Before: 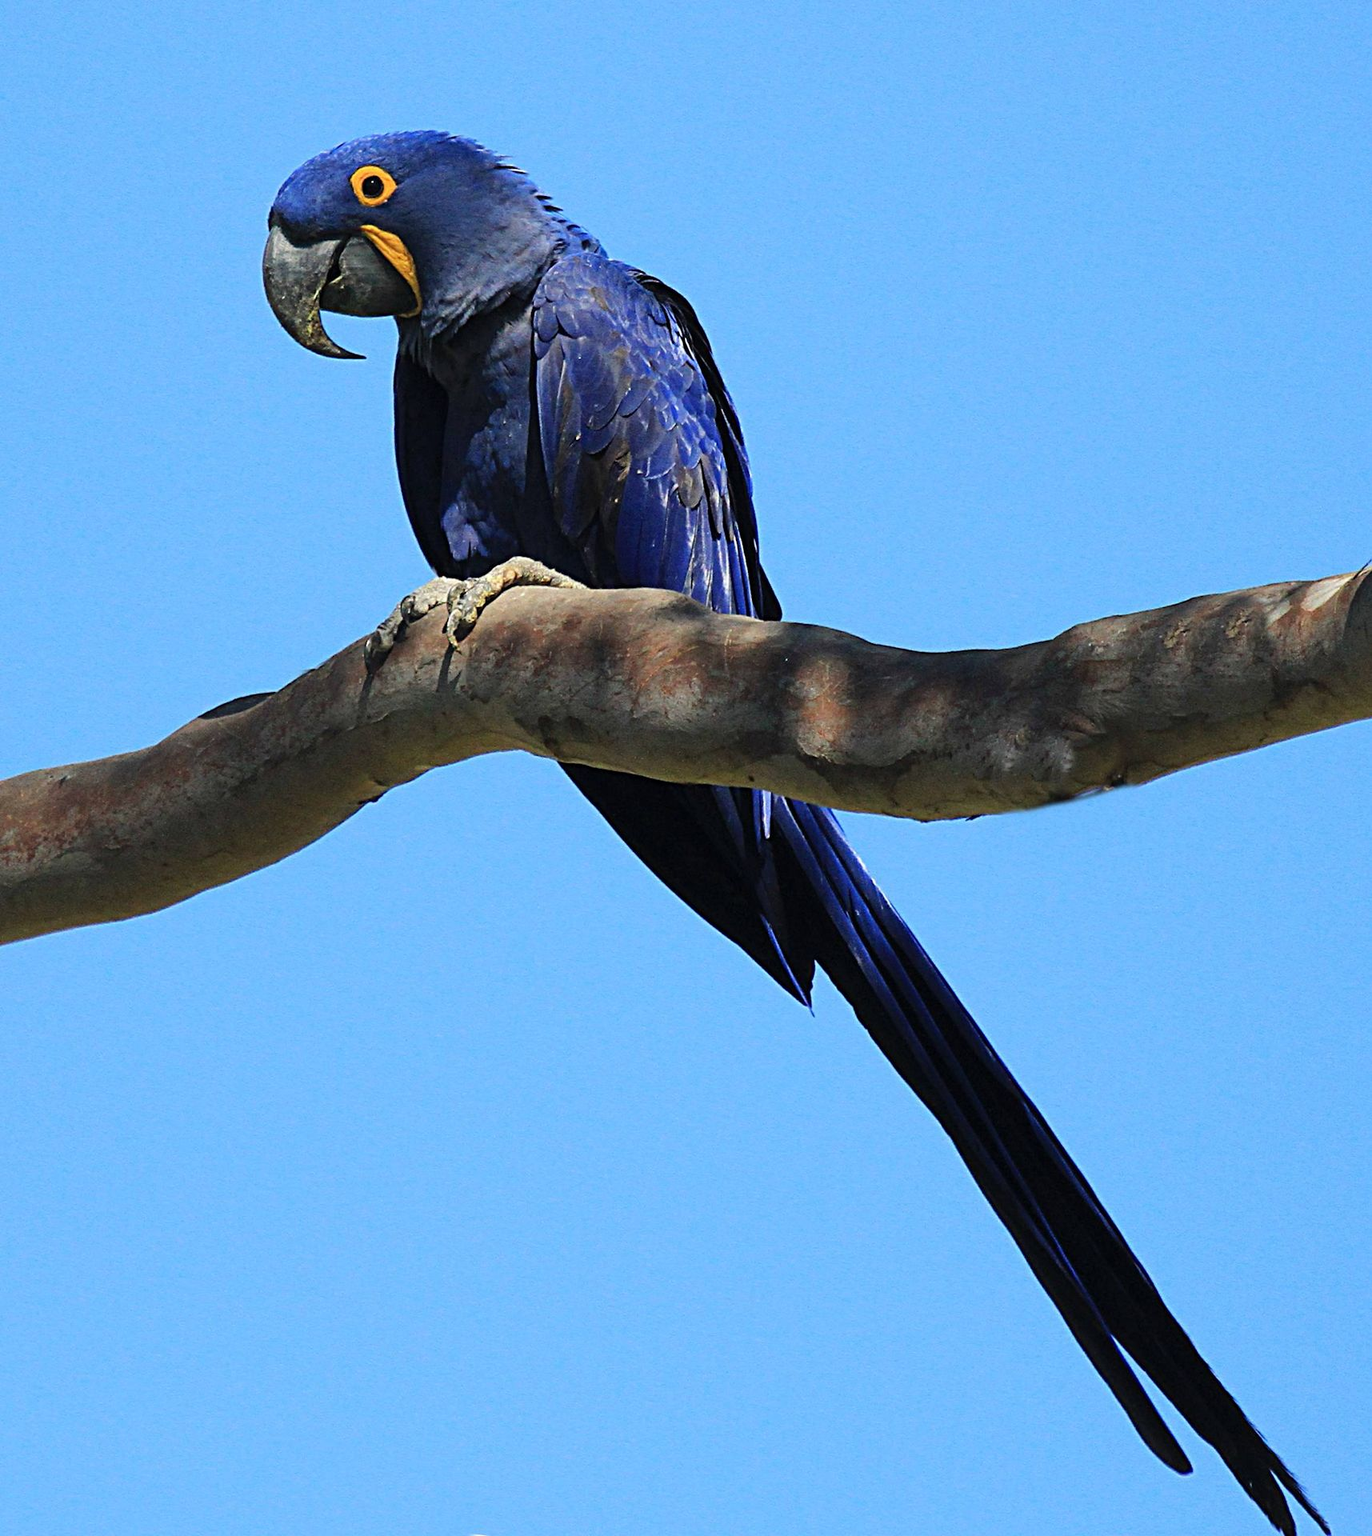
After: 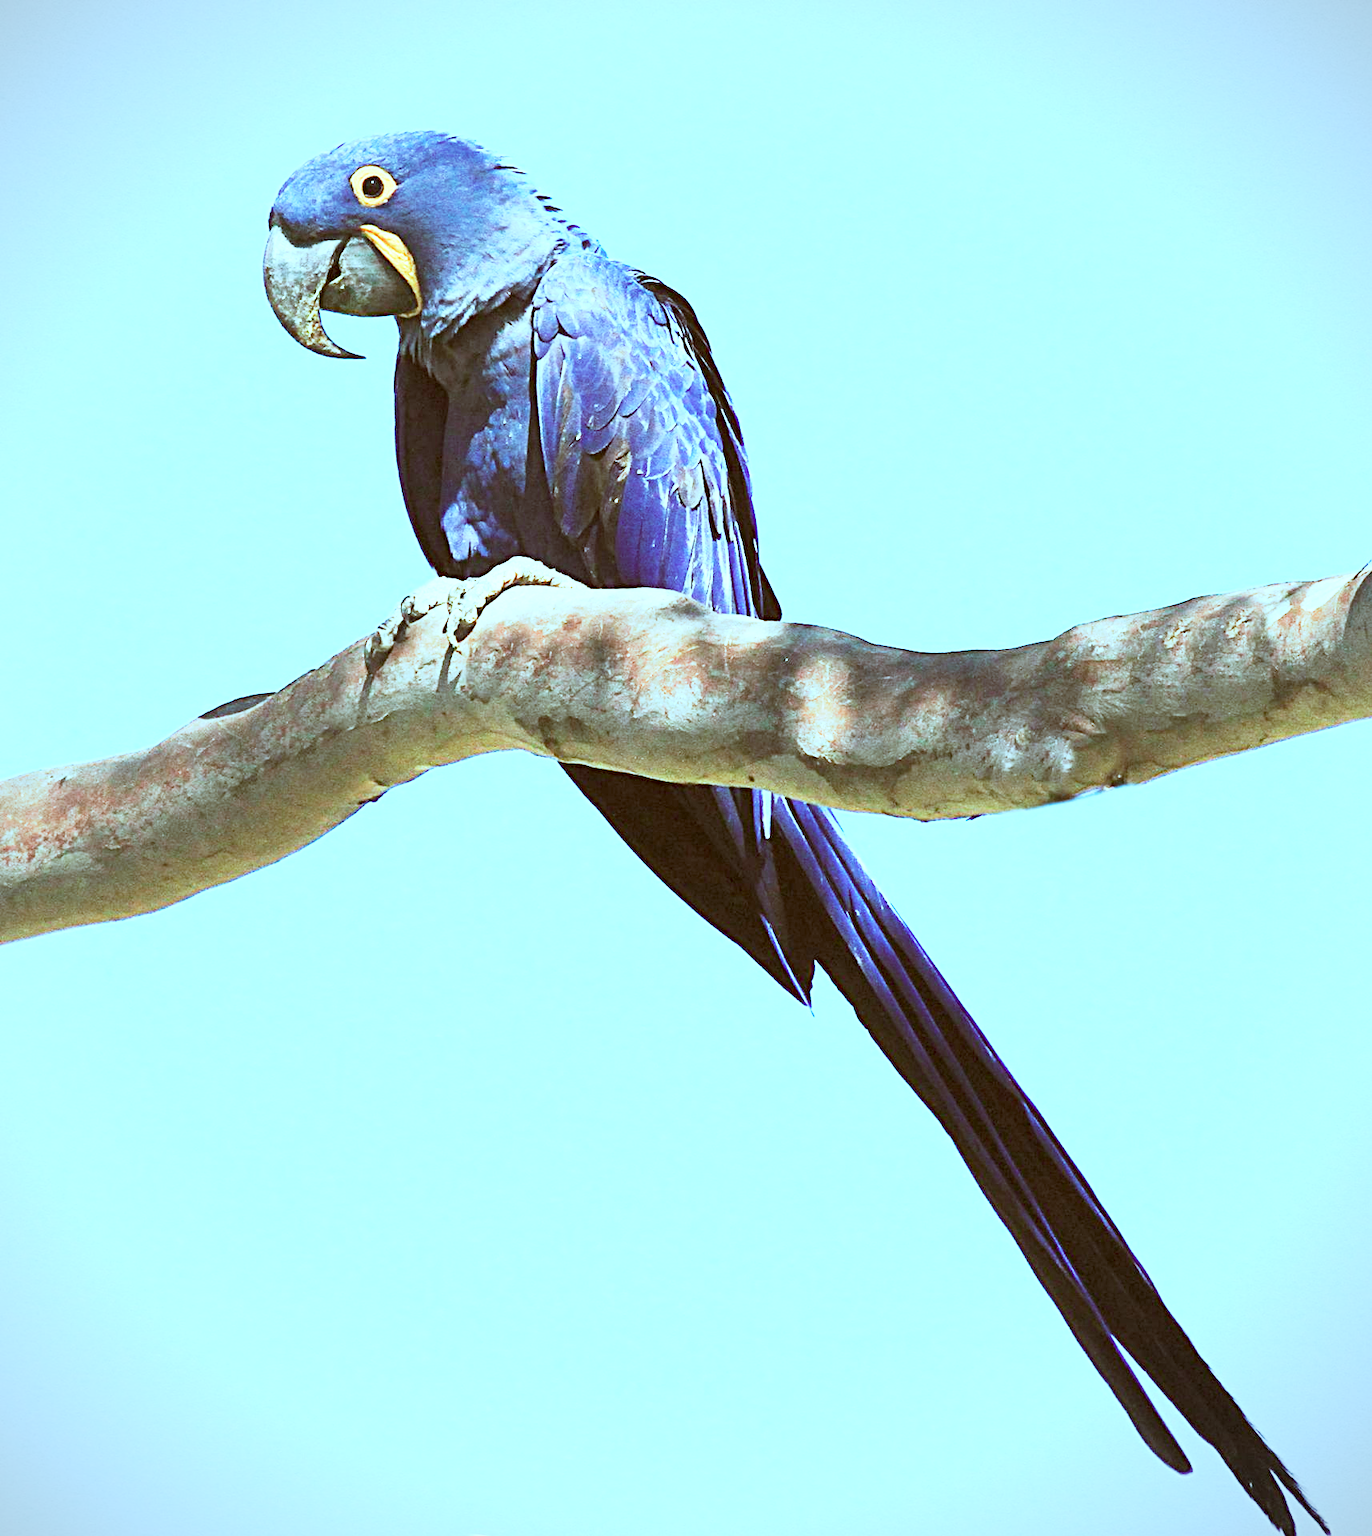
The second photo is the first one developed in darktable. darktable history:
color correction: highlights a* -14.22, highlights b* -16.17, shadows a* 10.37, shadows b* 29.44
base curve: curves: ch0 [(0, 0) (0.088, 0.125) (0.176, 0.251) (0.354, 0.501) (0.613, 0.749) (1, 0.877)], preserve colors none
exposure: black level correction 0, exposure 2.124 EV, compensate highlight preservation false
vignetting: fall-off radius 60.57%
